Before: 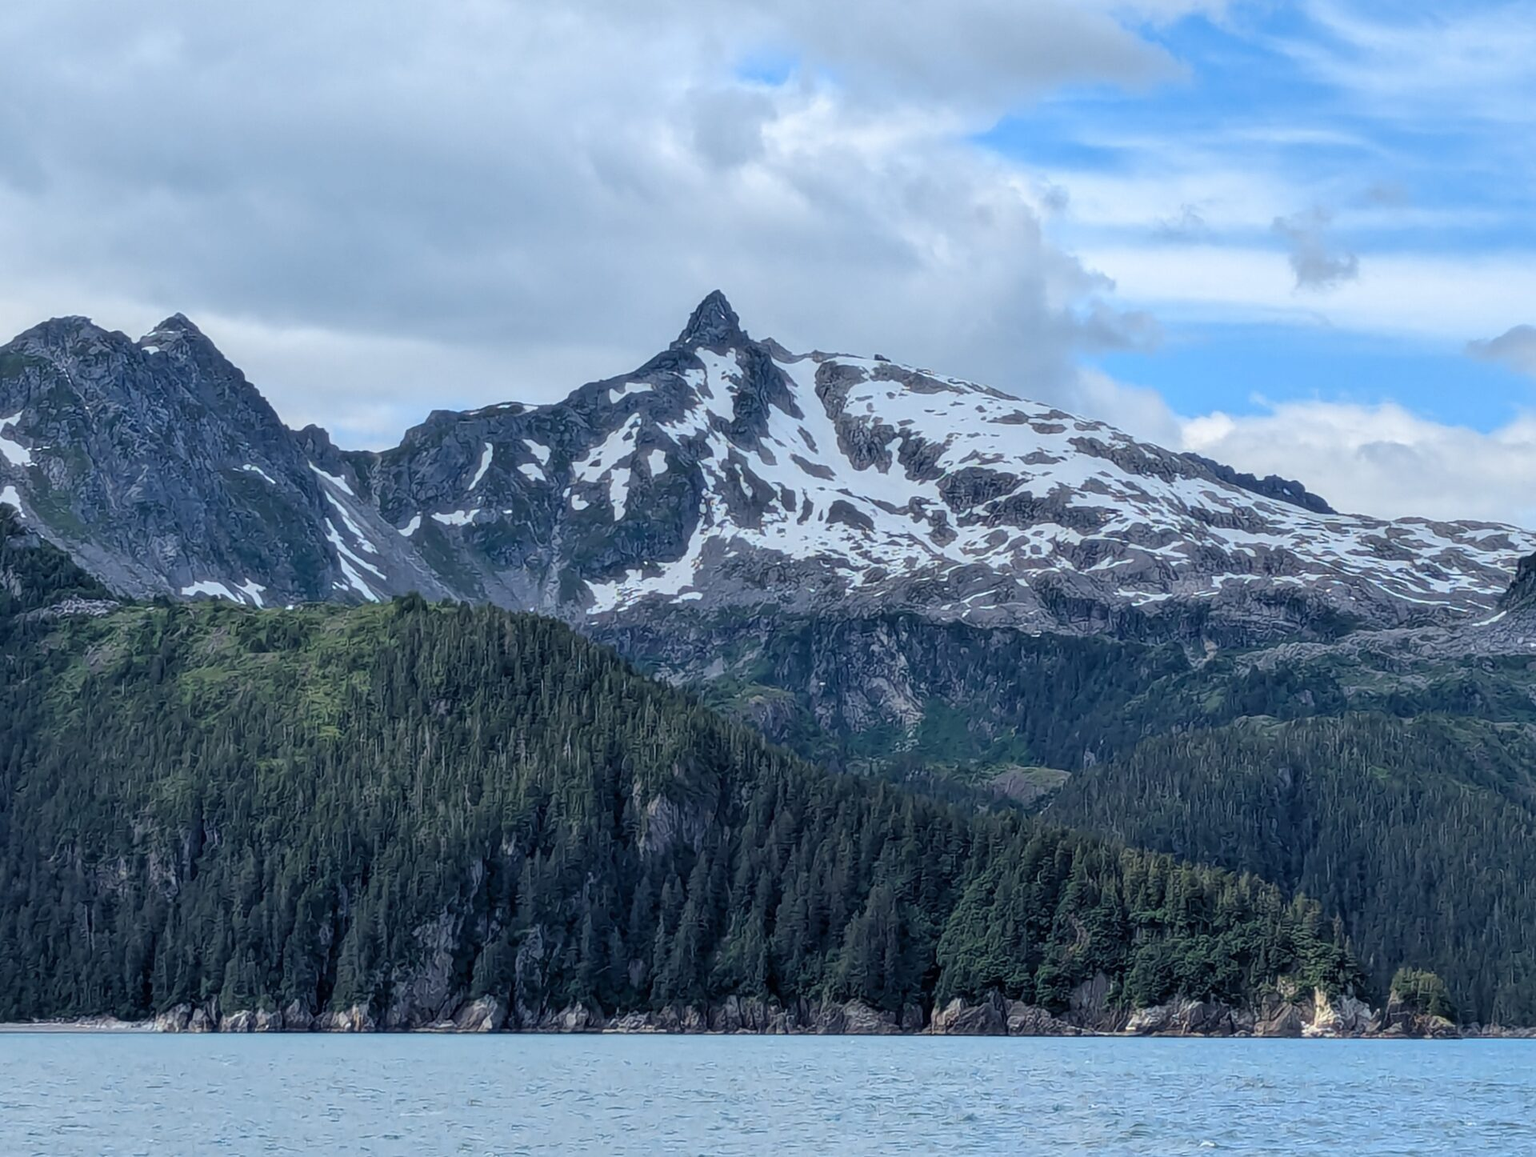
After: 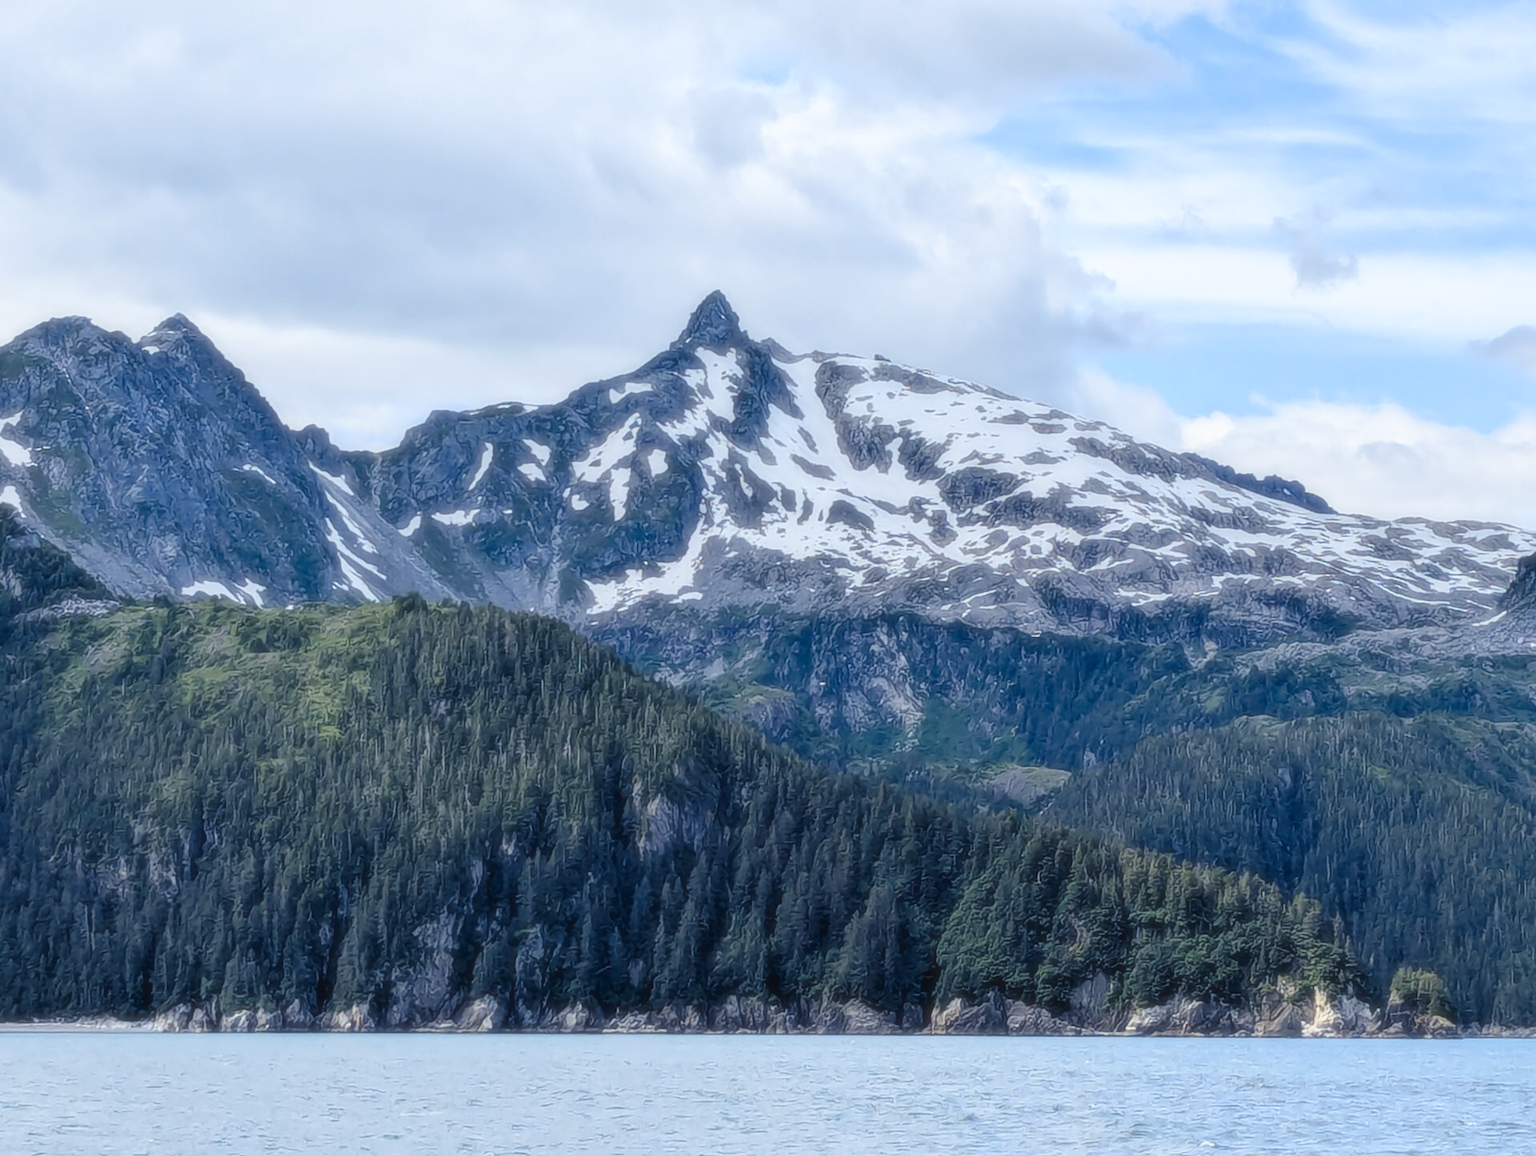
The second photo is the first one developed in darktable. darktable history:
color contrast: green-magenta contrast 0.8, blue-yellow contrast 1.1, unbound 0
soften: size 19.52%, mix 20.32%
tone curve: curves: ch0 [(0, 0) (0.003, 0.023) (0.011, 0.025) (0.025, 0.029) (0.044, 0.047) (0.069, 0.079) (0.1, 0.113) (0.136, 0.152) (0.177, 0.199) (0.224, 0.26) (0.277, 0.333) (0.335, 0.404) (0.399, 0.48) (0.468, 0.559) (0.543, 0.635) (0.623, 0.713) (0.709, 0.797) (0.801, 0.879) (0.898, 0.953) (1, 1)], preserve colors none
